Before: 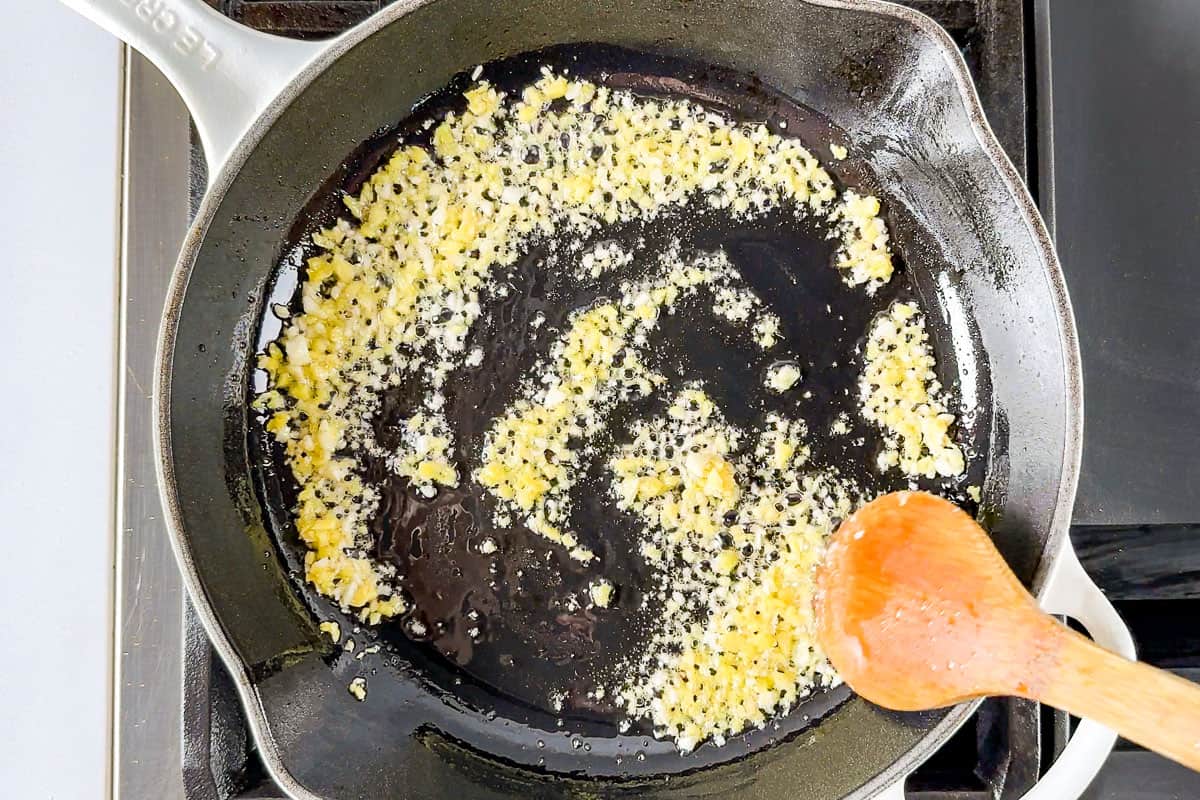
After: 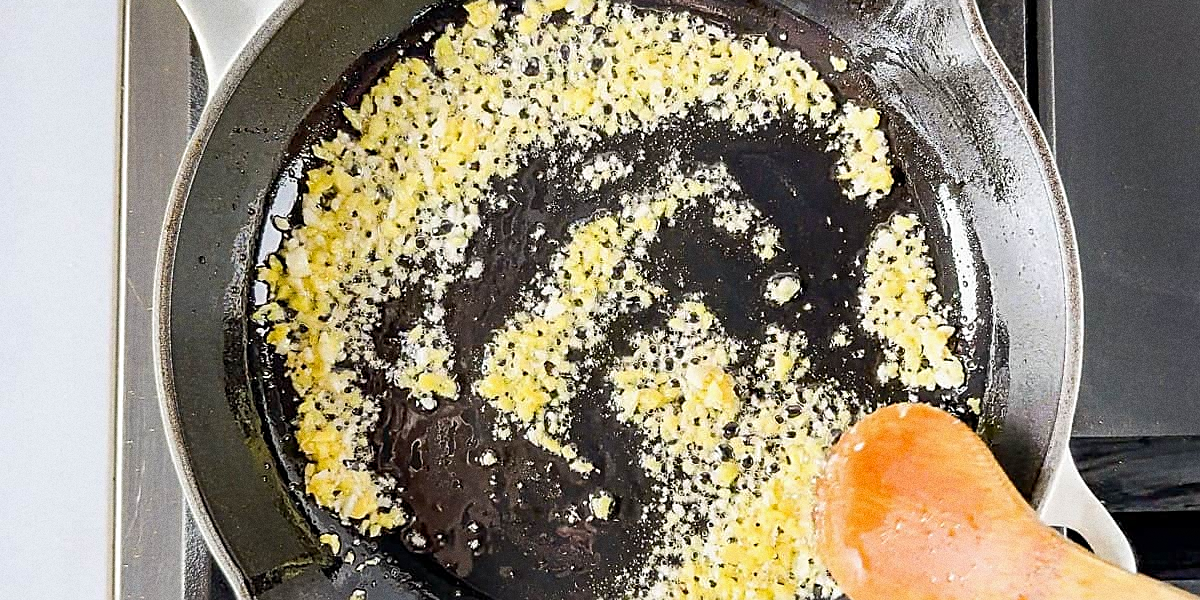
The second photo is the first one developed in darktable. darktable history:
grain: coarseness 11.82 ISO, strength 36.67%, mid-tones bias 74.17%
sharpen: on, module defaults
crop: top 11.038%, bottom 13.962%
exposure: exposure -0.064 EV, compensate highlight preservation false
